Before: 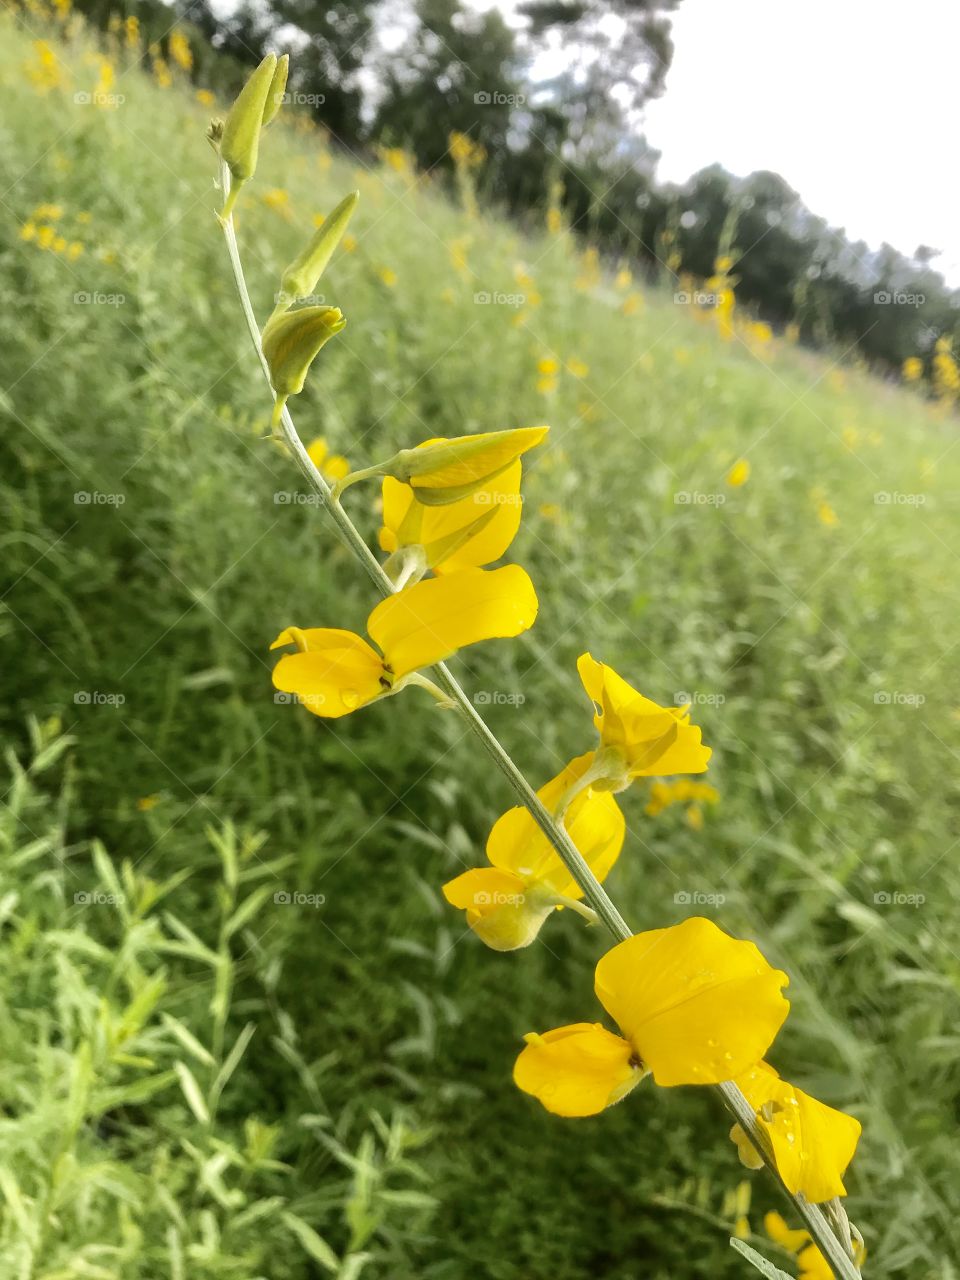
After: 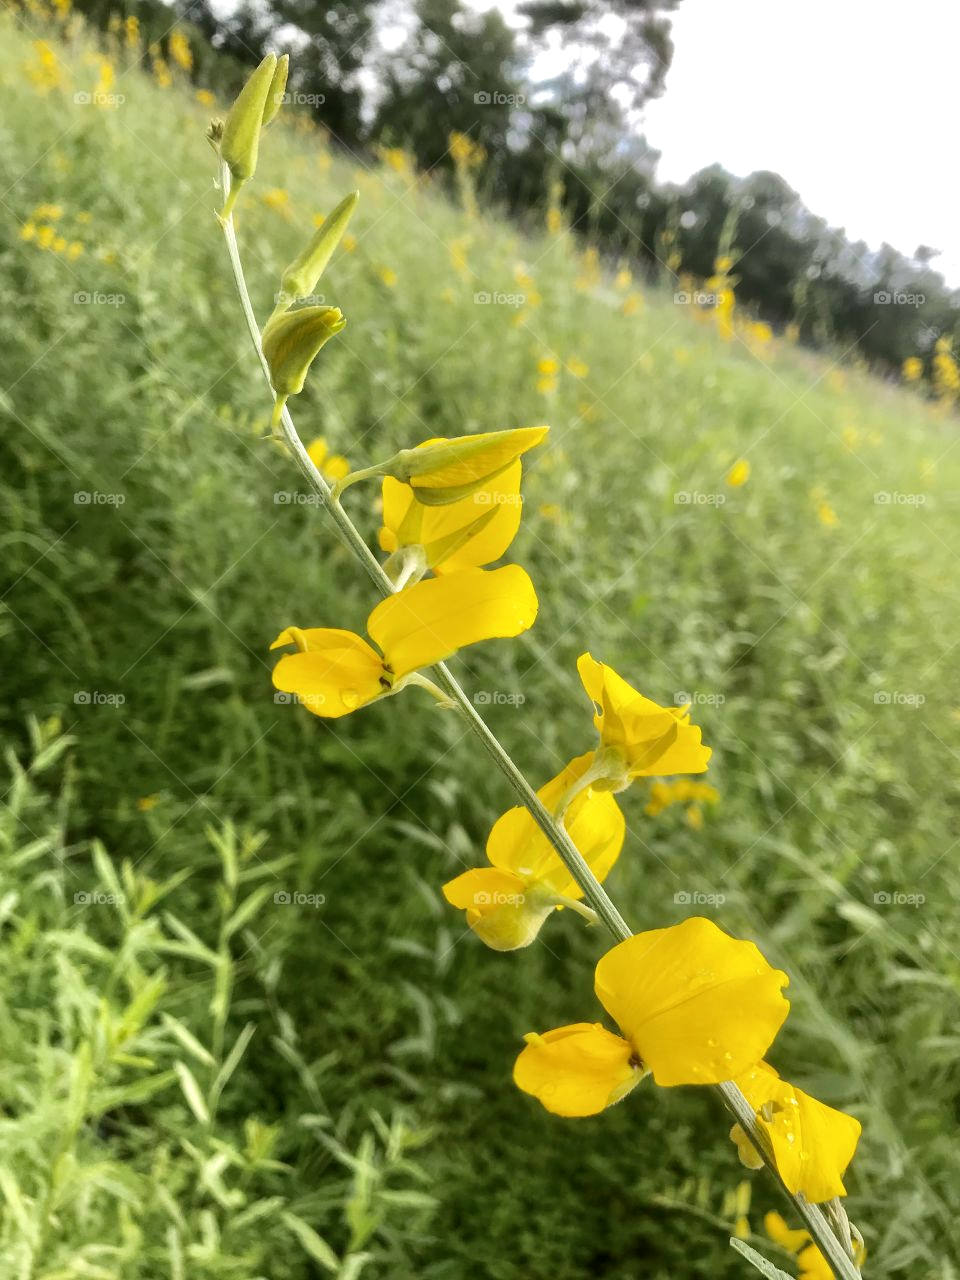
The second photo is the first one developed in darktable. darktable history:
local contrast: highlights 105%, shadows 101%, detail 120%, midtone range 0.2
